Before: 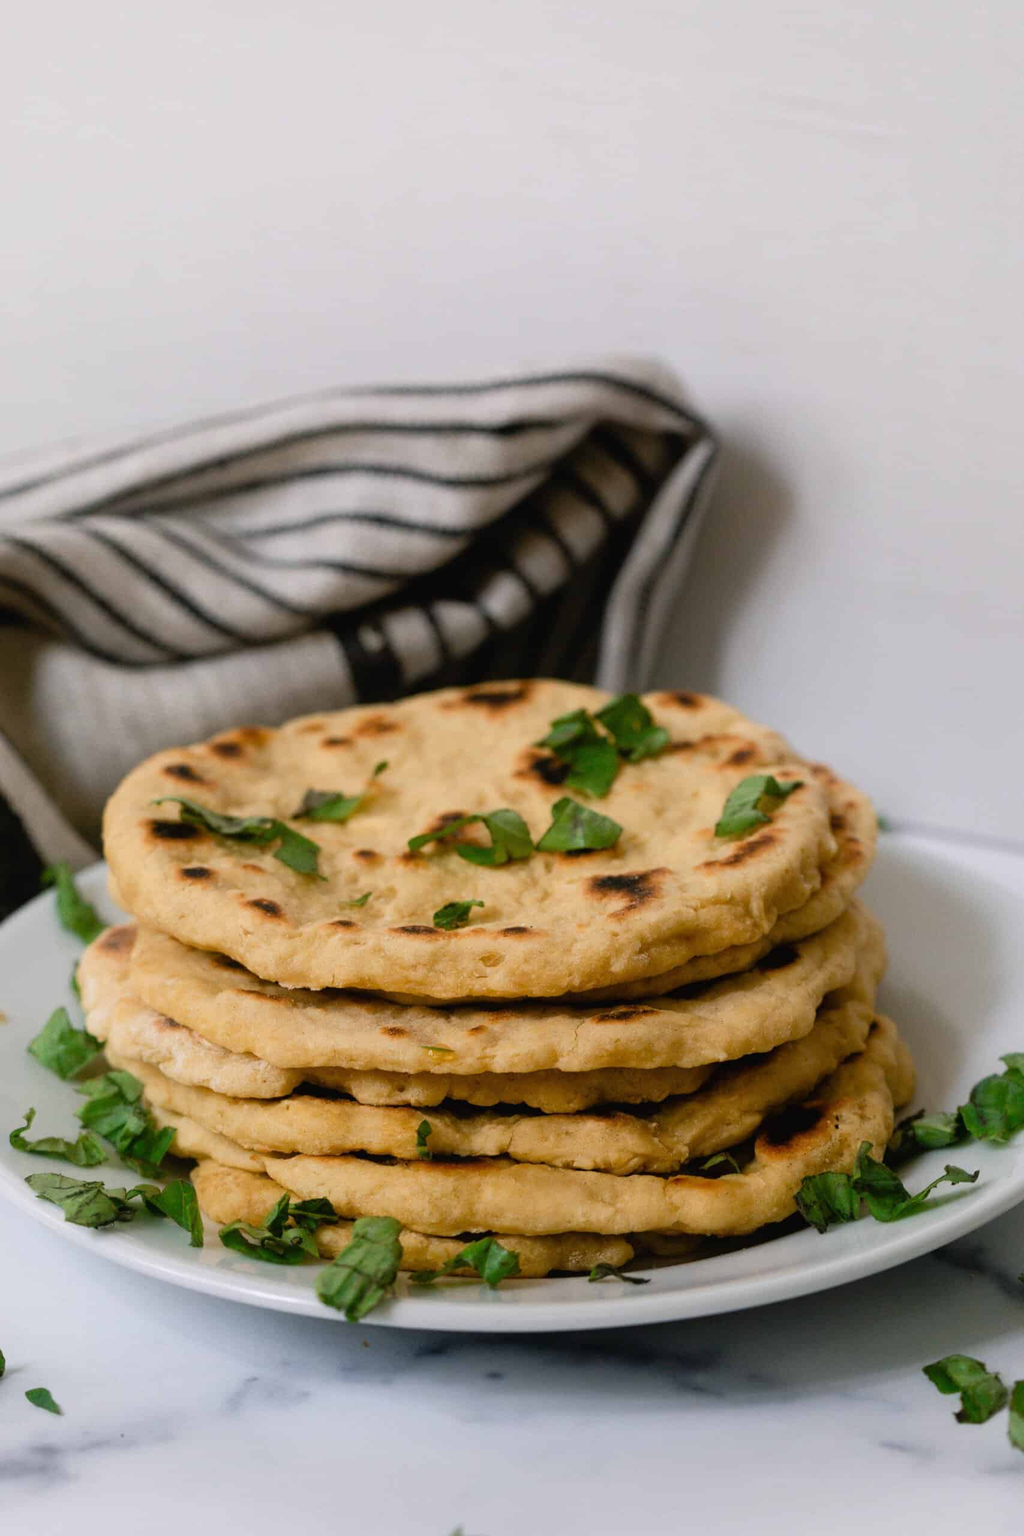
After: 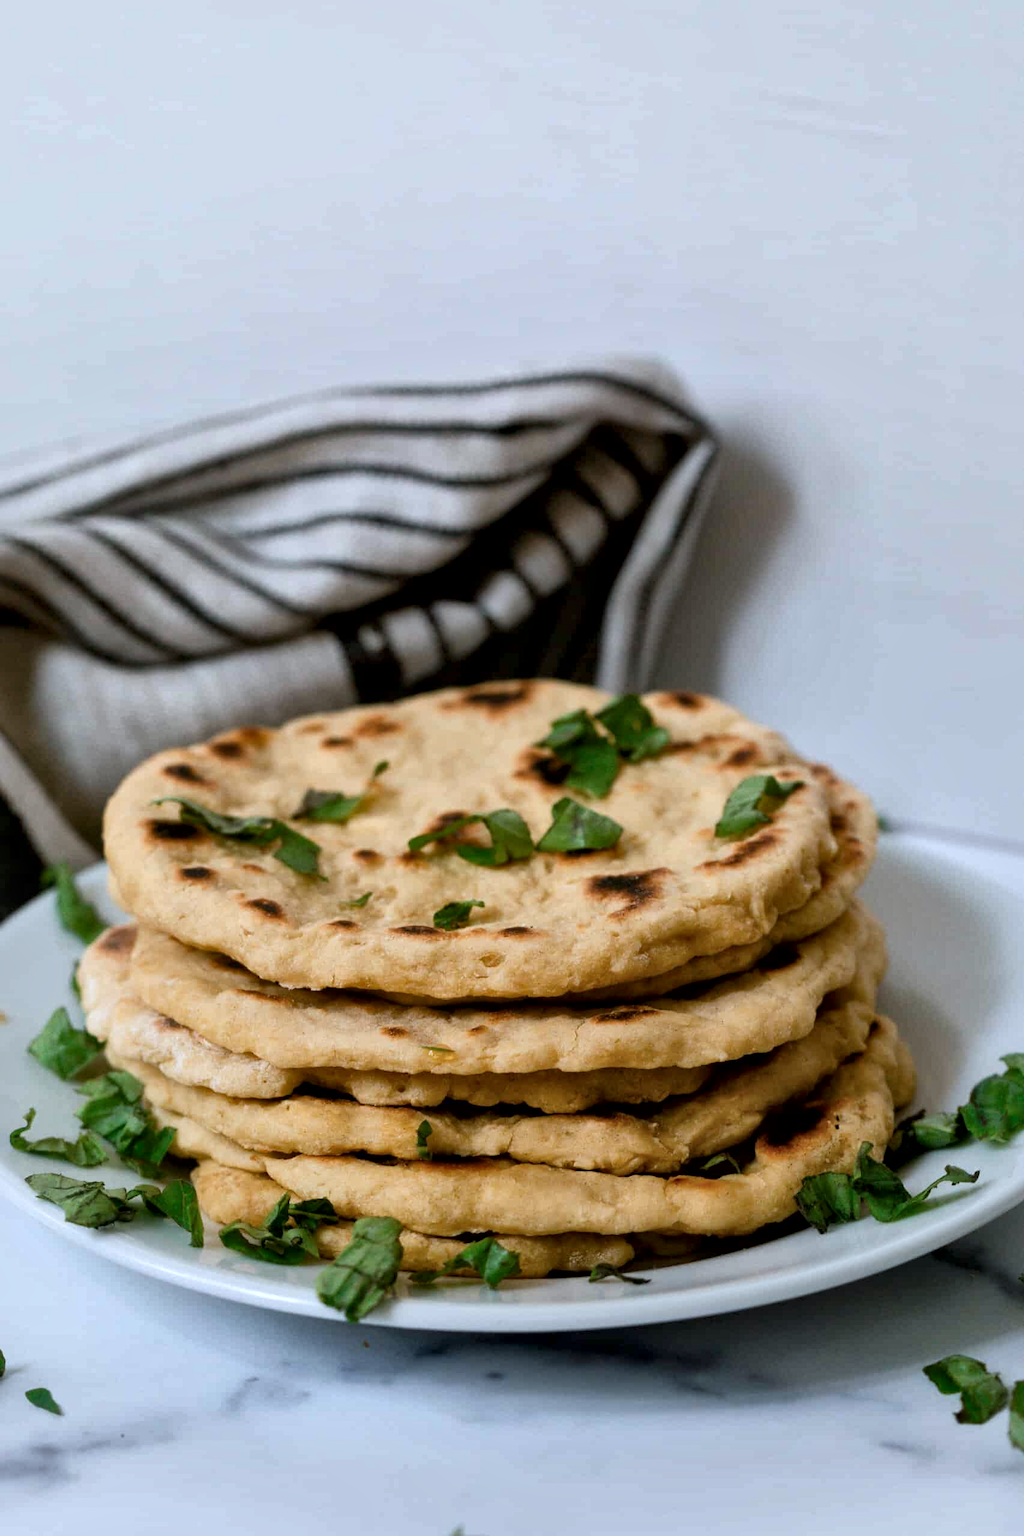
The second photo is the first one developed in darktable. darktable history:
local contrast: mode bilateral grid, contrast 24, coarseness 60, detail 152%, midtone range 0.2
color correction: highlights a* -4.12, highlights b* -11.03
